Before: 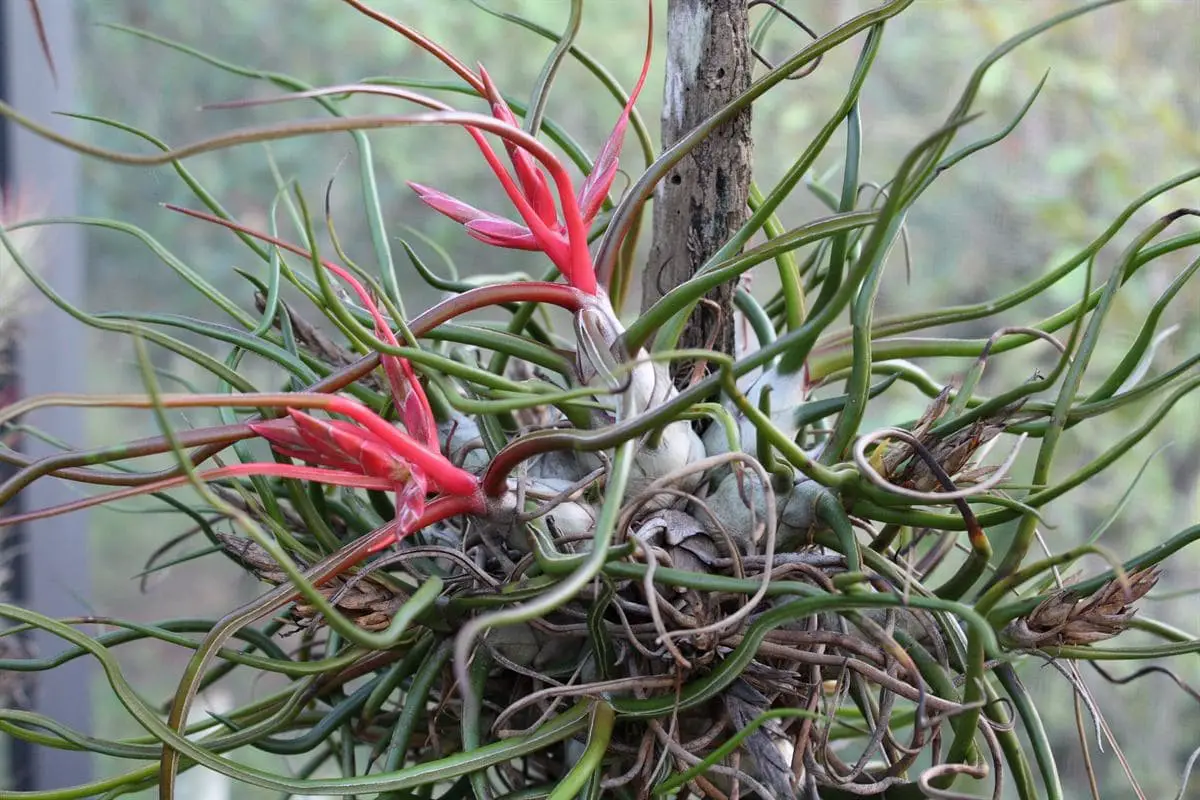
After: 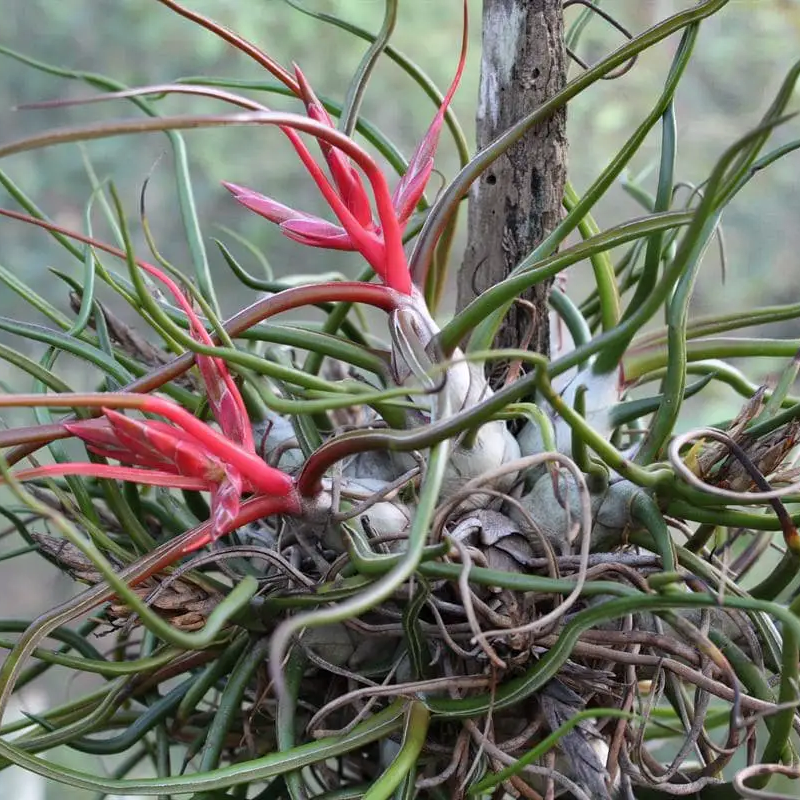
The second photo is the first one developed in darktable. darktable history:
tone equalizer: on, module defaults
shadows and highlights: radius 108.52, shadows 23.73, highlights -59.32, low approximation 0.01, soften with gaussian
crop and rotate: left 15.446%, right 17.836%
